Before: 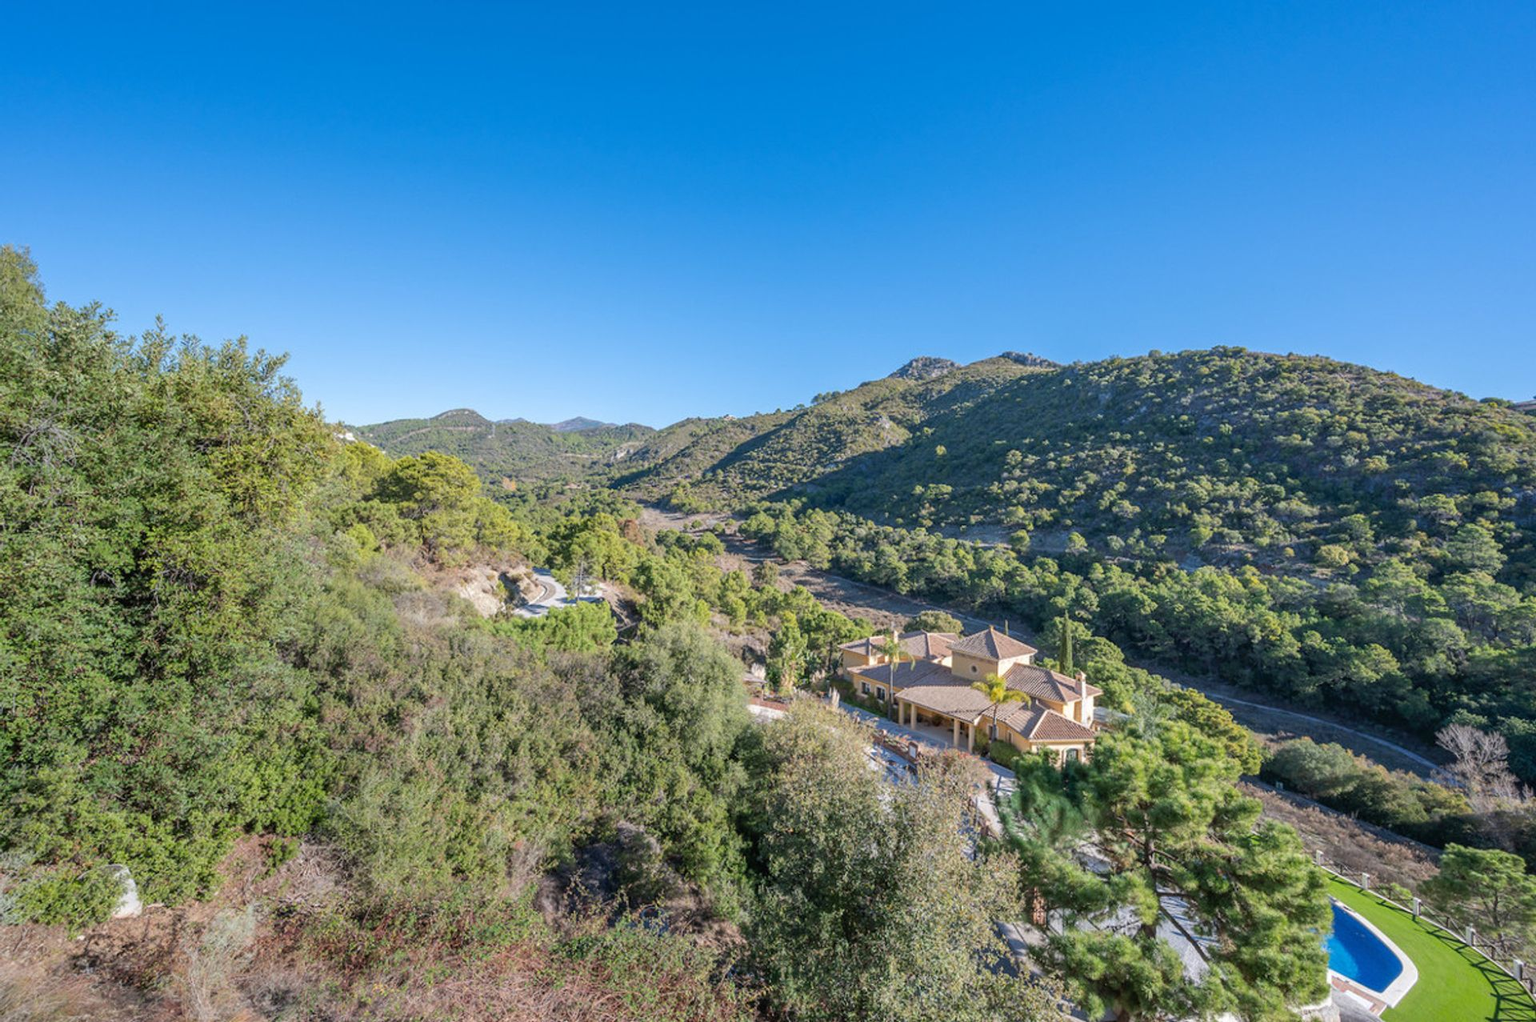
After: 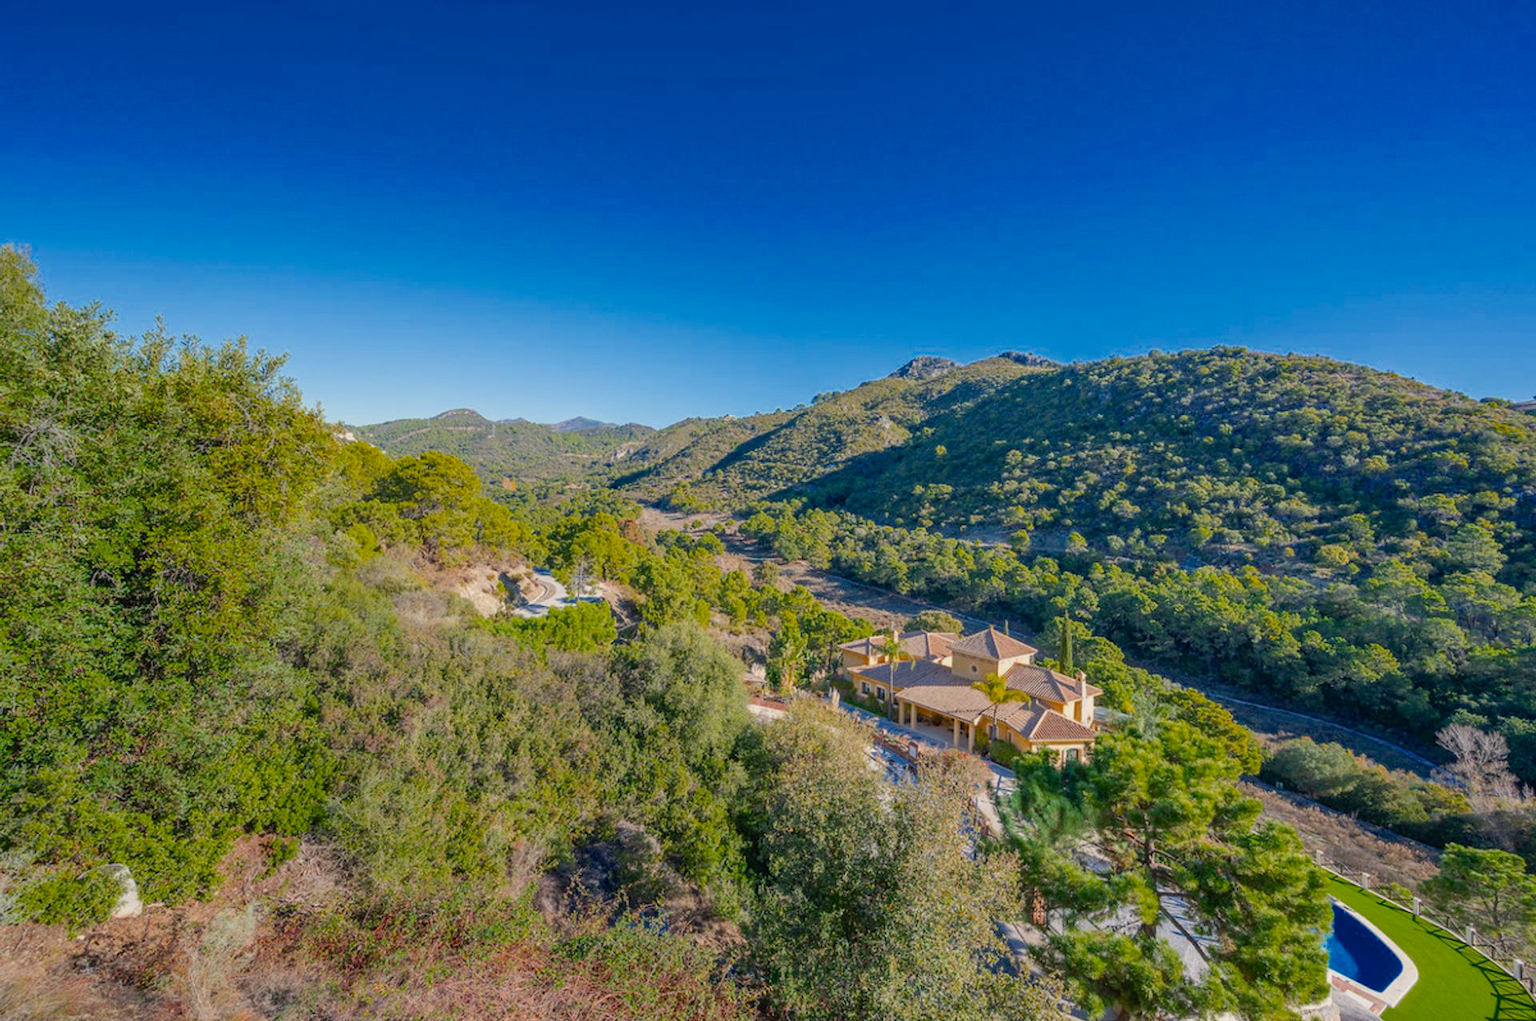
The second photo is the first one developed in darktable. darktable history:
color balance rgb: highlights gain › chroma 2.273%, highlights gain › hue 74.7°, perceptual saturation grading › global saturation 30.244%, global vibrance -7.235%, contrast -12.506%, saturation formula JzAzBz (2021)
